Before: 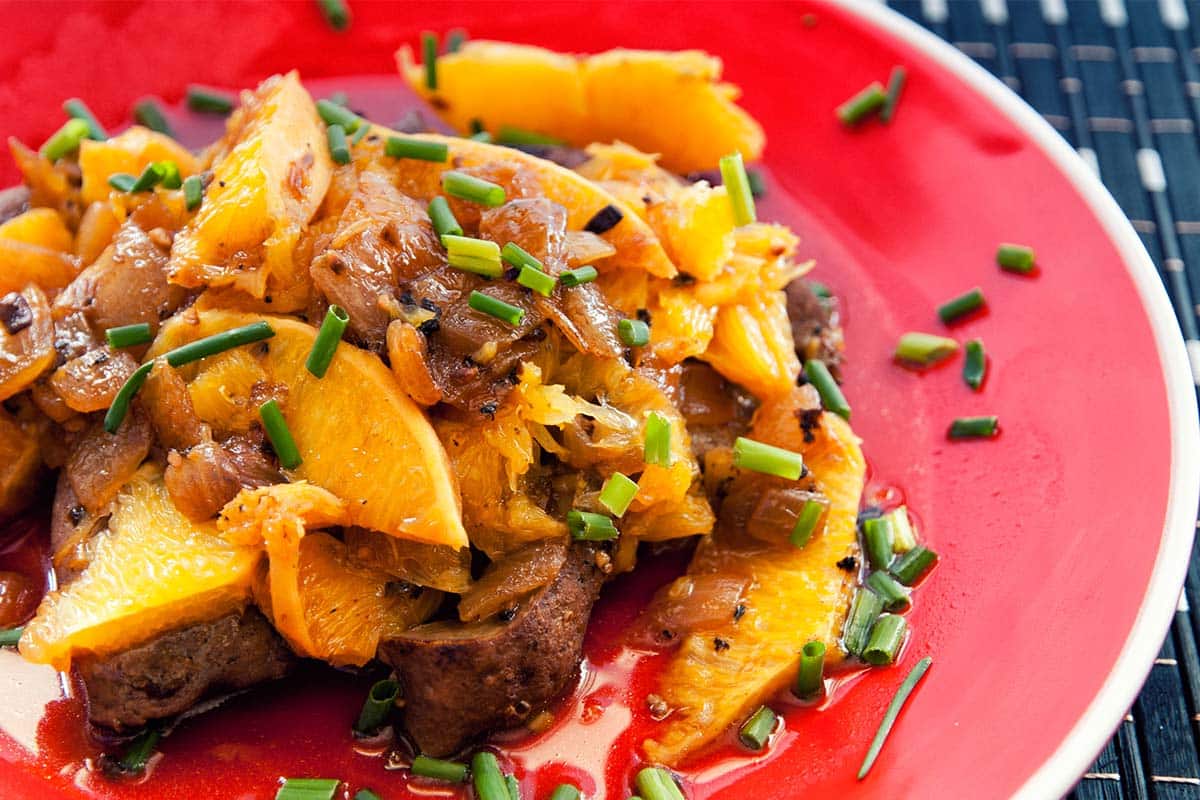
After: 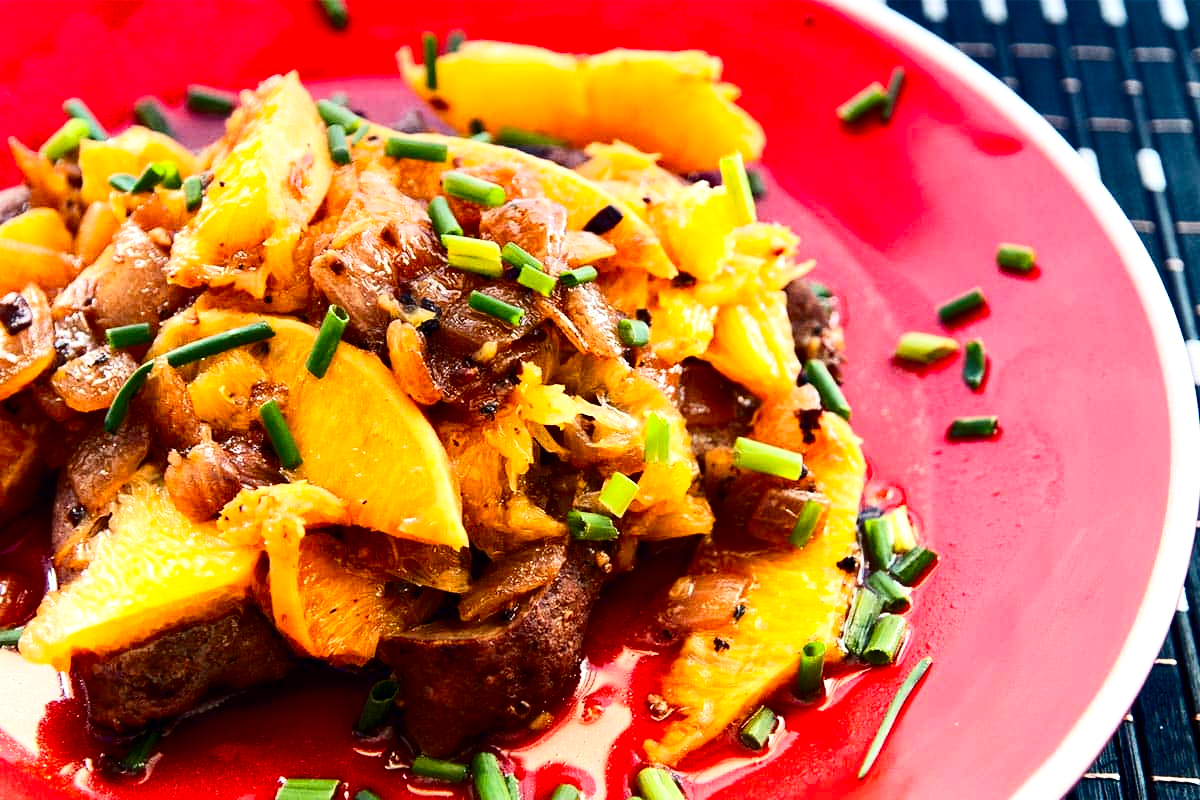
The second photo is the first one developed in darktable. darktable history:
contrast brightness saturation: contrast 0.318, brightness -0.068, saturation 0.174
exposure: exposure 0.348 EV, compensate exposure bias true, compensate highlight preservation false
